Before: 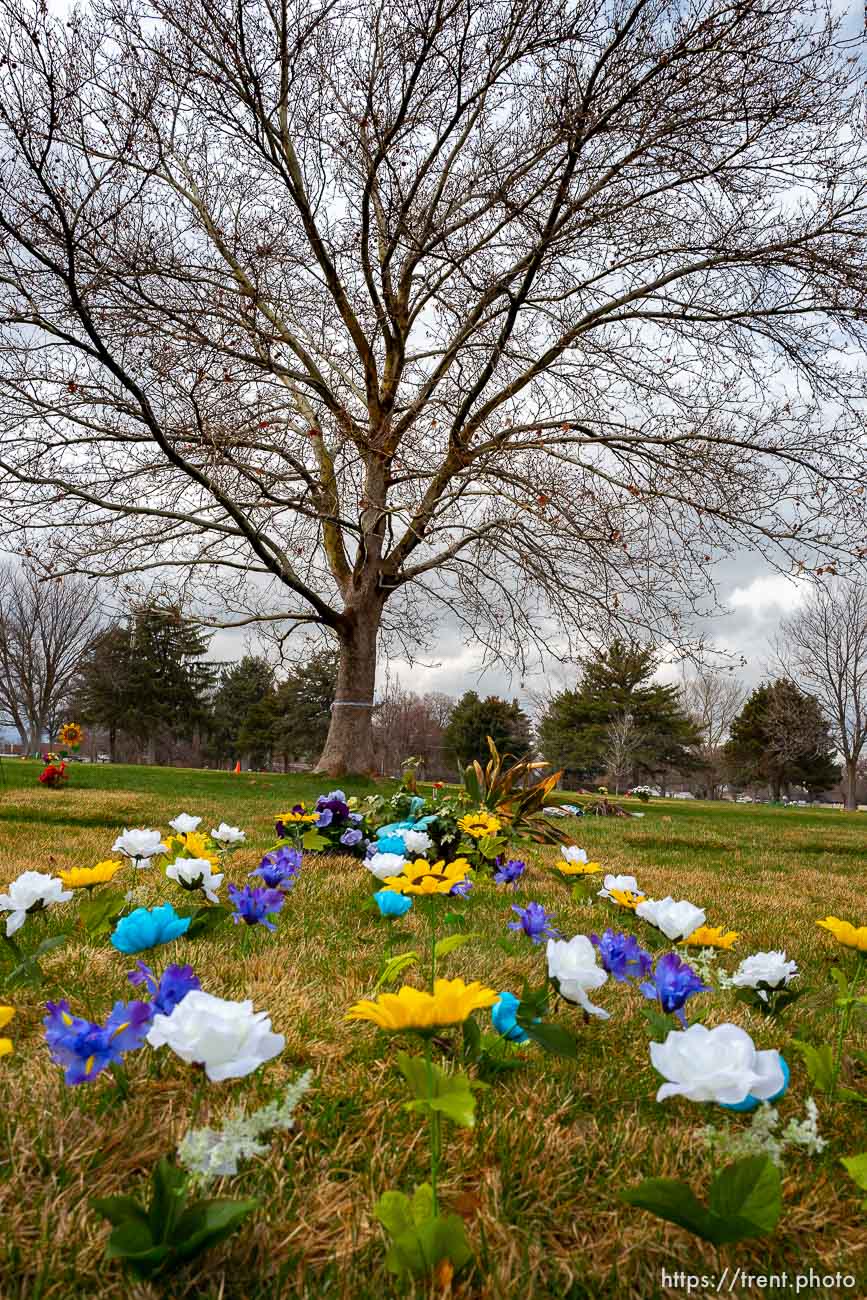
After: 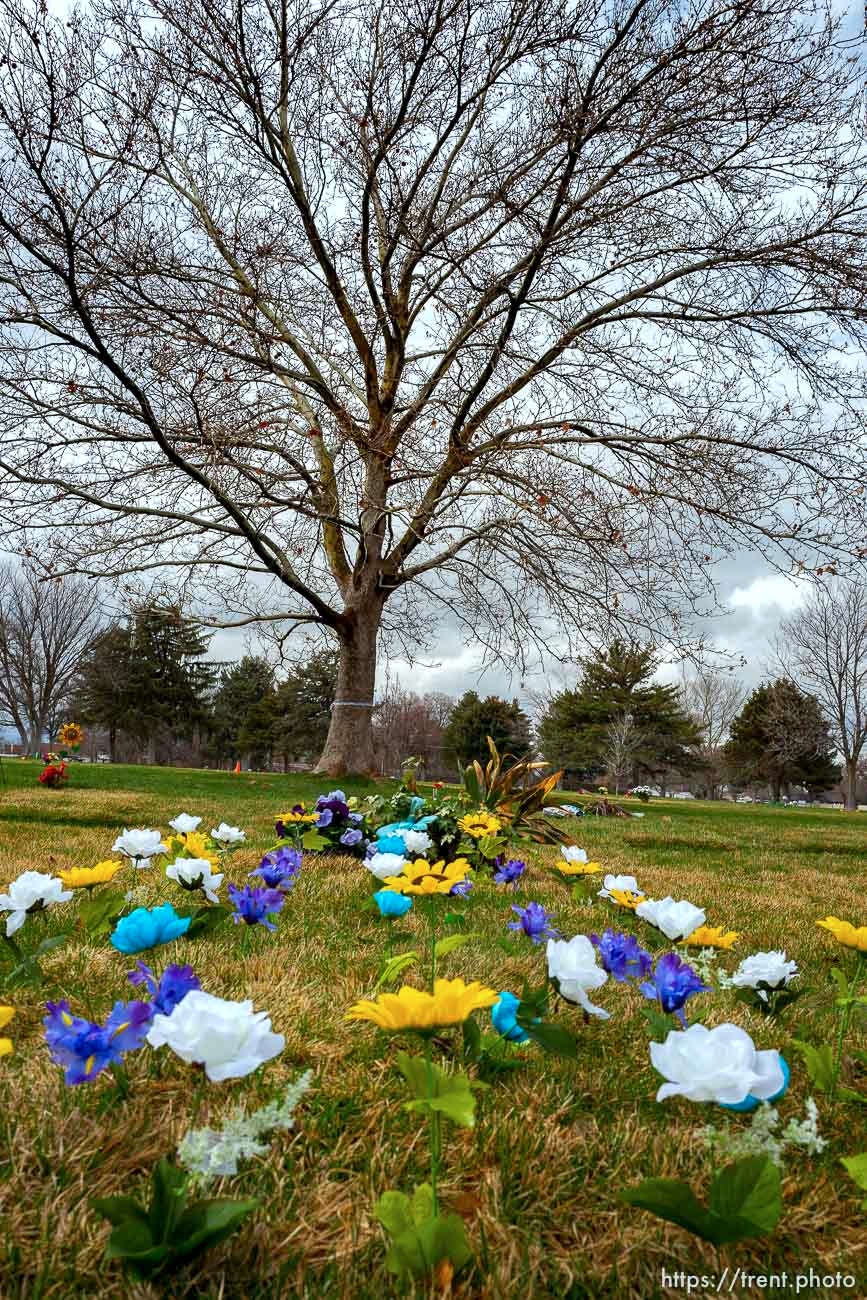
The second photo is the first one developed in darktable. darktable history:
color calibration: illuminant as shot in camera, x 0.359, y 0.362, temperature 4565.82 K
local contrast: highlights 105%, shadows 99%, detail 119%, midtone range 0.2
